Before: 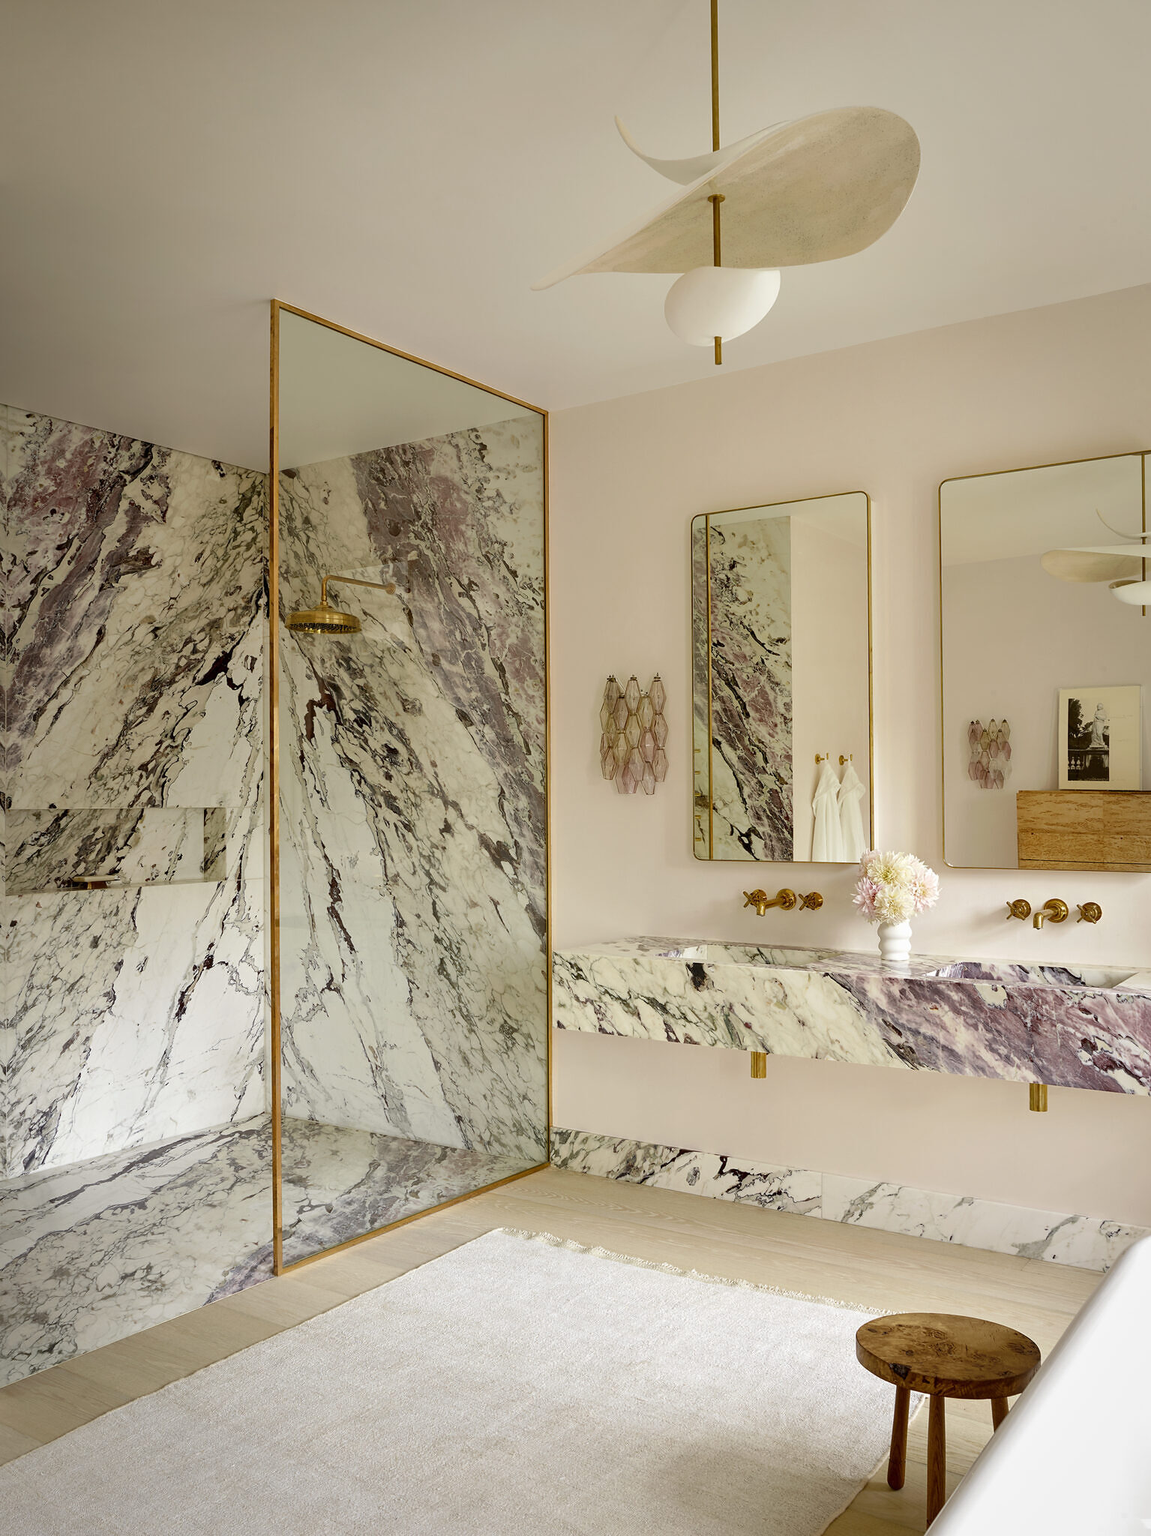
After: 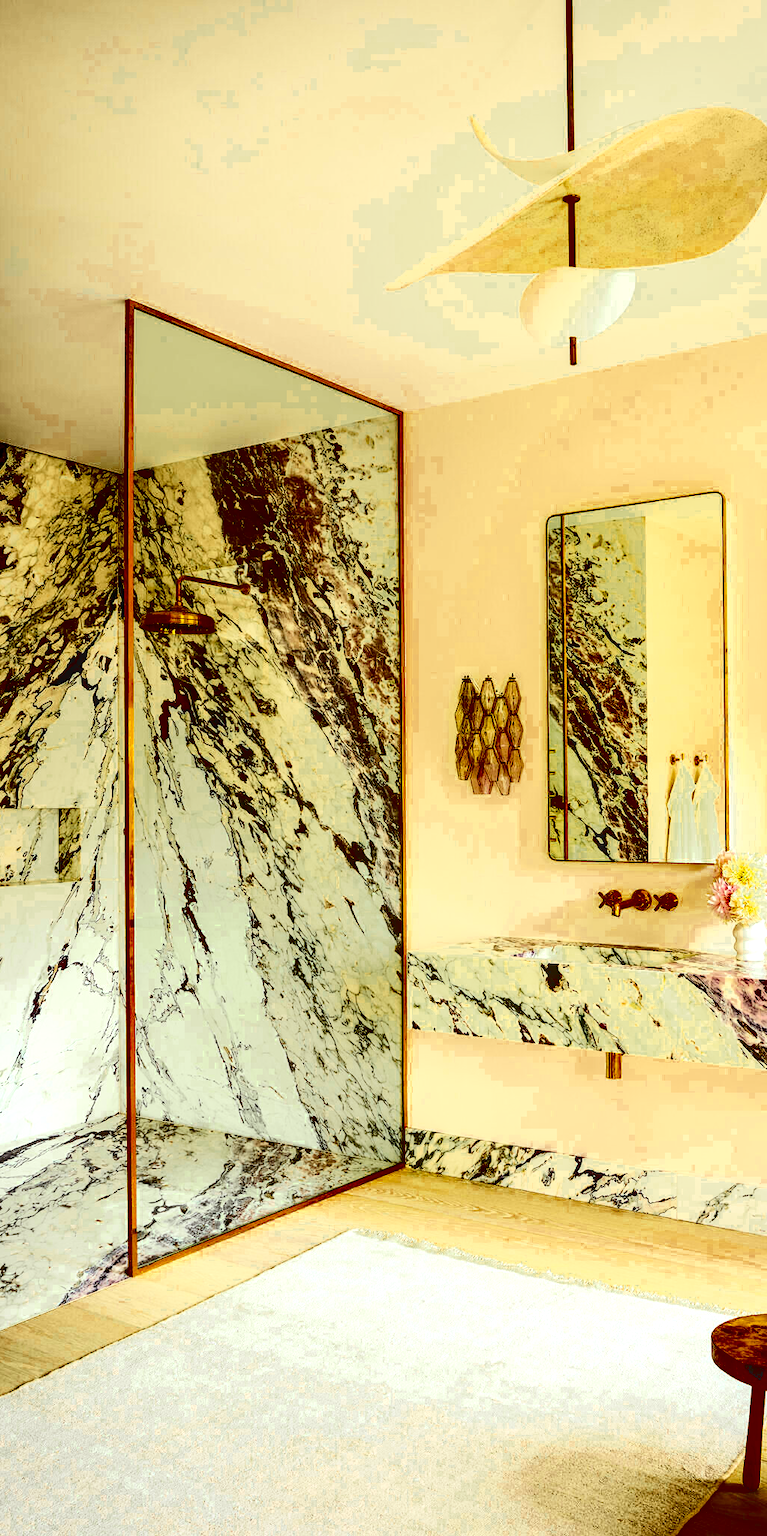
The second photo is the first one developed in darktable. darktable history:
crop and rotate: left 12.673%, right 20.66%
local contrast: on, module defaults
color zones: curves: ch0 [(0.11, 0.396) (0.195, 0.36) (0.25, 0.5) (0.303, 0.412) (0.357, 0.544) (0.75, 0.5) (0.967, 0.328)]; ch1 [(0, 0.468) (0.112, 0.512) (0.202, 0.6) (0.25, 0.5) (0.307, 0.352) (0.357, 0.544) (0.75, 0.5) (0.963, 0.524)]
contrast brightness saturation: contrast 0.77, brightness -1, saturation 1
exposure: black level correction 0, exposure 0.5 EV, compensate highlight preservation false
color correction: highlights a* -8, highlights b* 3.1
